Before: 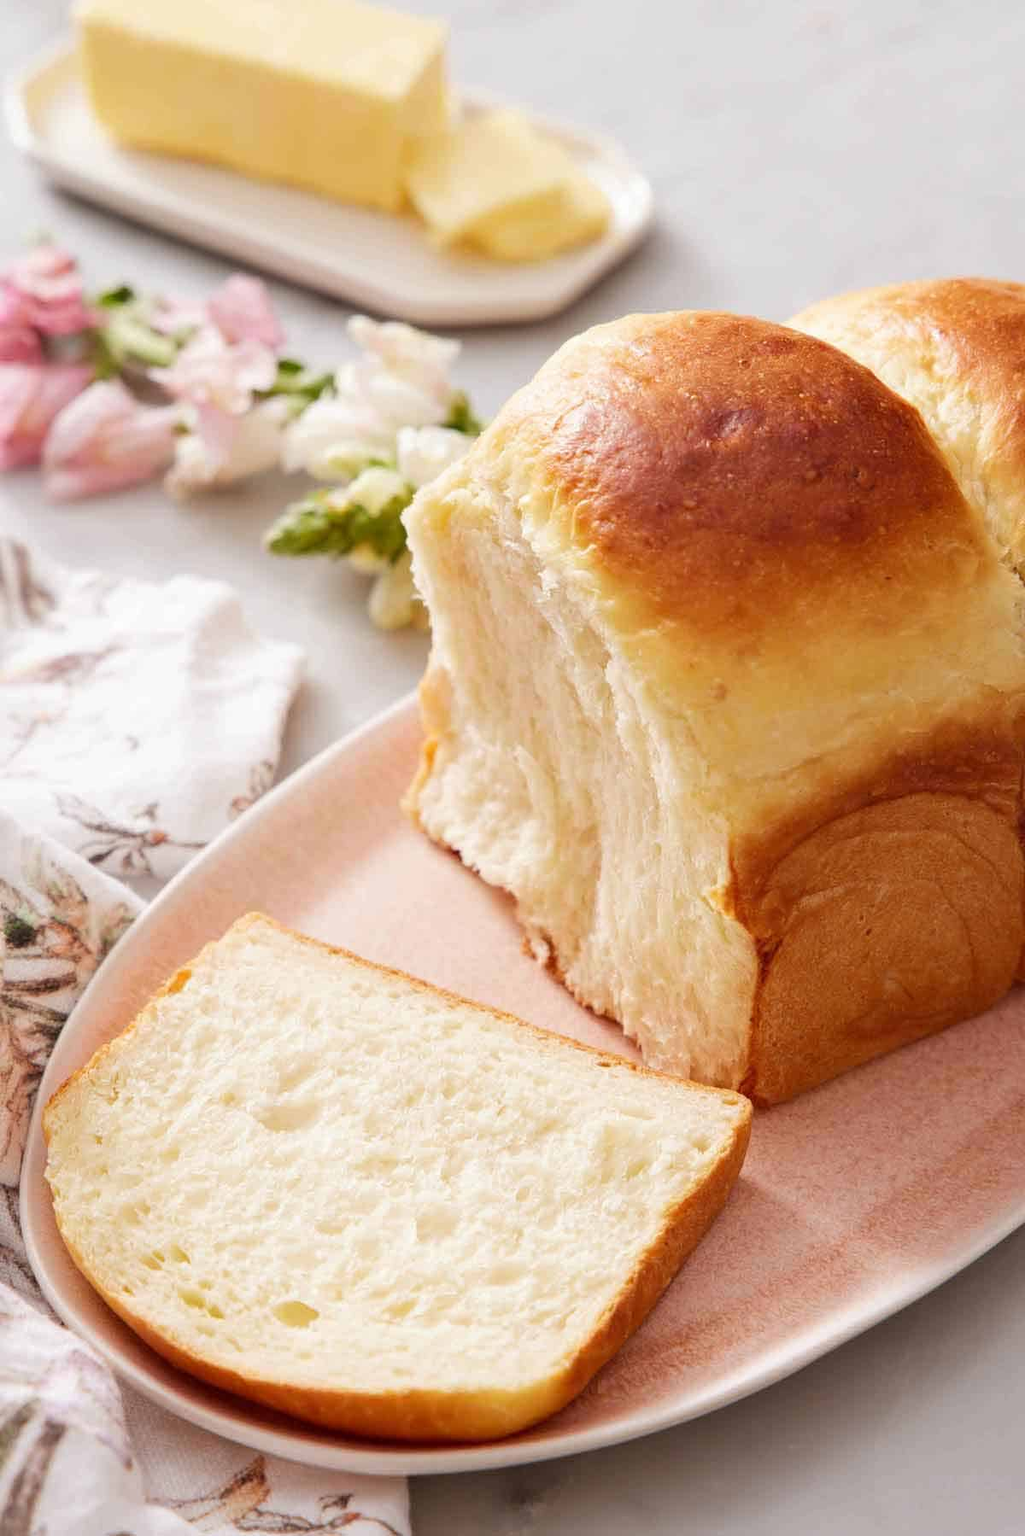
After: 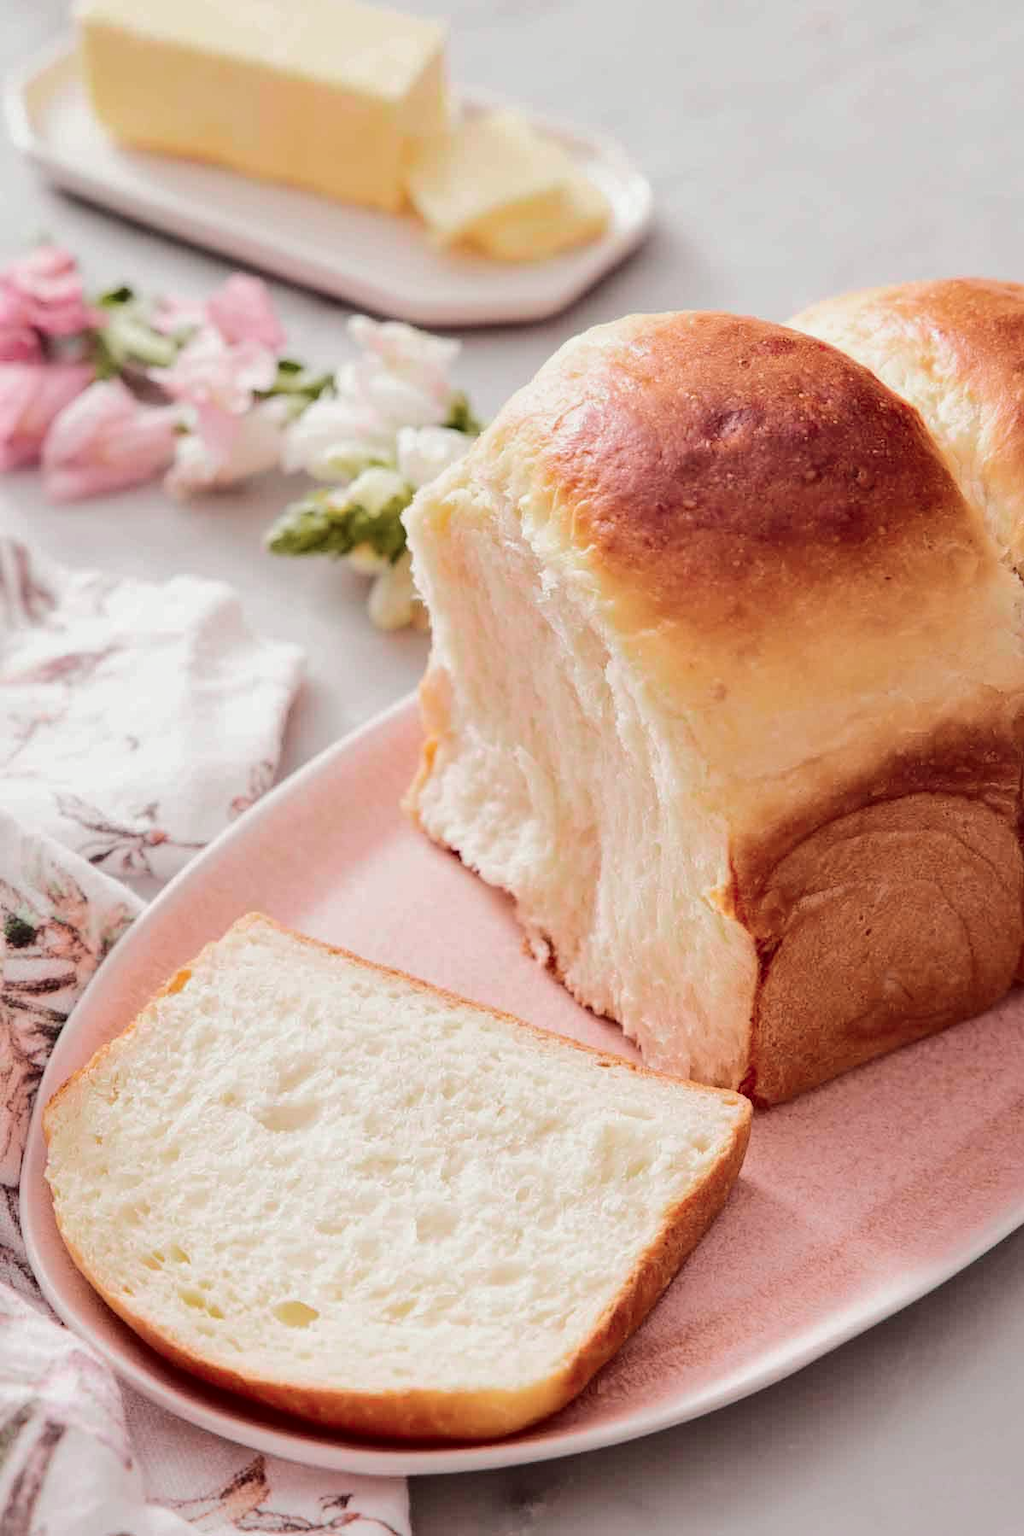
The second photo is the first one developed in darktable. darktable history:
shadows and highlights: radius 125.46, shadows 30.51, highlights -30.51, low approximation 0.01, soften with gaussian
tone curve: curves: ch0 [(0, 0) (0.058, 0.022) (0.265, 0.208) (0.41, 0.417) (0.485, 0.524) (0.638, 0.673) (0.845, 0.828) (0.994, 0.964)]; ch1 [(0, 0) (0.136, 0.146) (0.317, 0.34) (0.382, 0.408) (0.469, 0.482) (0.498, 0.497) (0.557, 0.573) (0.644, 0.643) (0.725, 0.765) (1, 1)]; ch2 [(0, 0) (0.352, 0.403) (0.45, 0.469) (0.502, 0.504) (0.54, 0.524) (0.592, 0.566) (0.638, 0.599) (1, 1)], color space Lab, independent channels, preserve colors none
